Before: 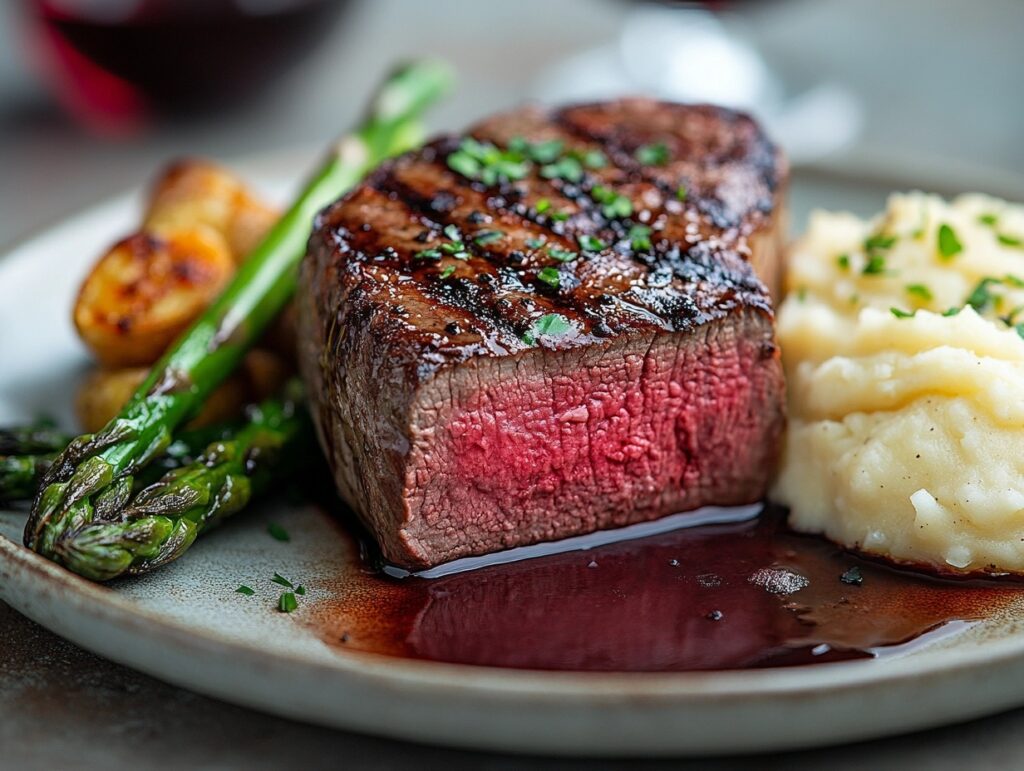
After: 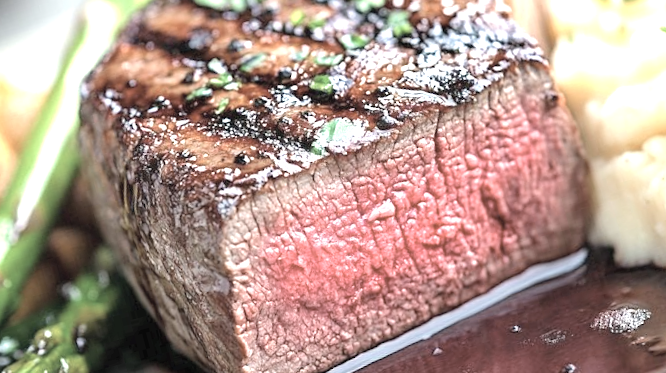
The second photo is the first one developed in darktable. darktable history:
rotate and perspective: rotation -14.8°, crop left 0.1, crop right 0.903, crop top 0.25, crop bottom 0.748
crop and rotate: left 17.046%, top 10.659%, right 12.989%, bottom 14.553%
exposure: black level correction 0, exposure 1.45 EV, compensate exposure bias true, compensate highlight preservation false
velvia: strength 10%
contrast brightness saturation: brightness 0.18, saturation -0.5
